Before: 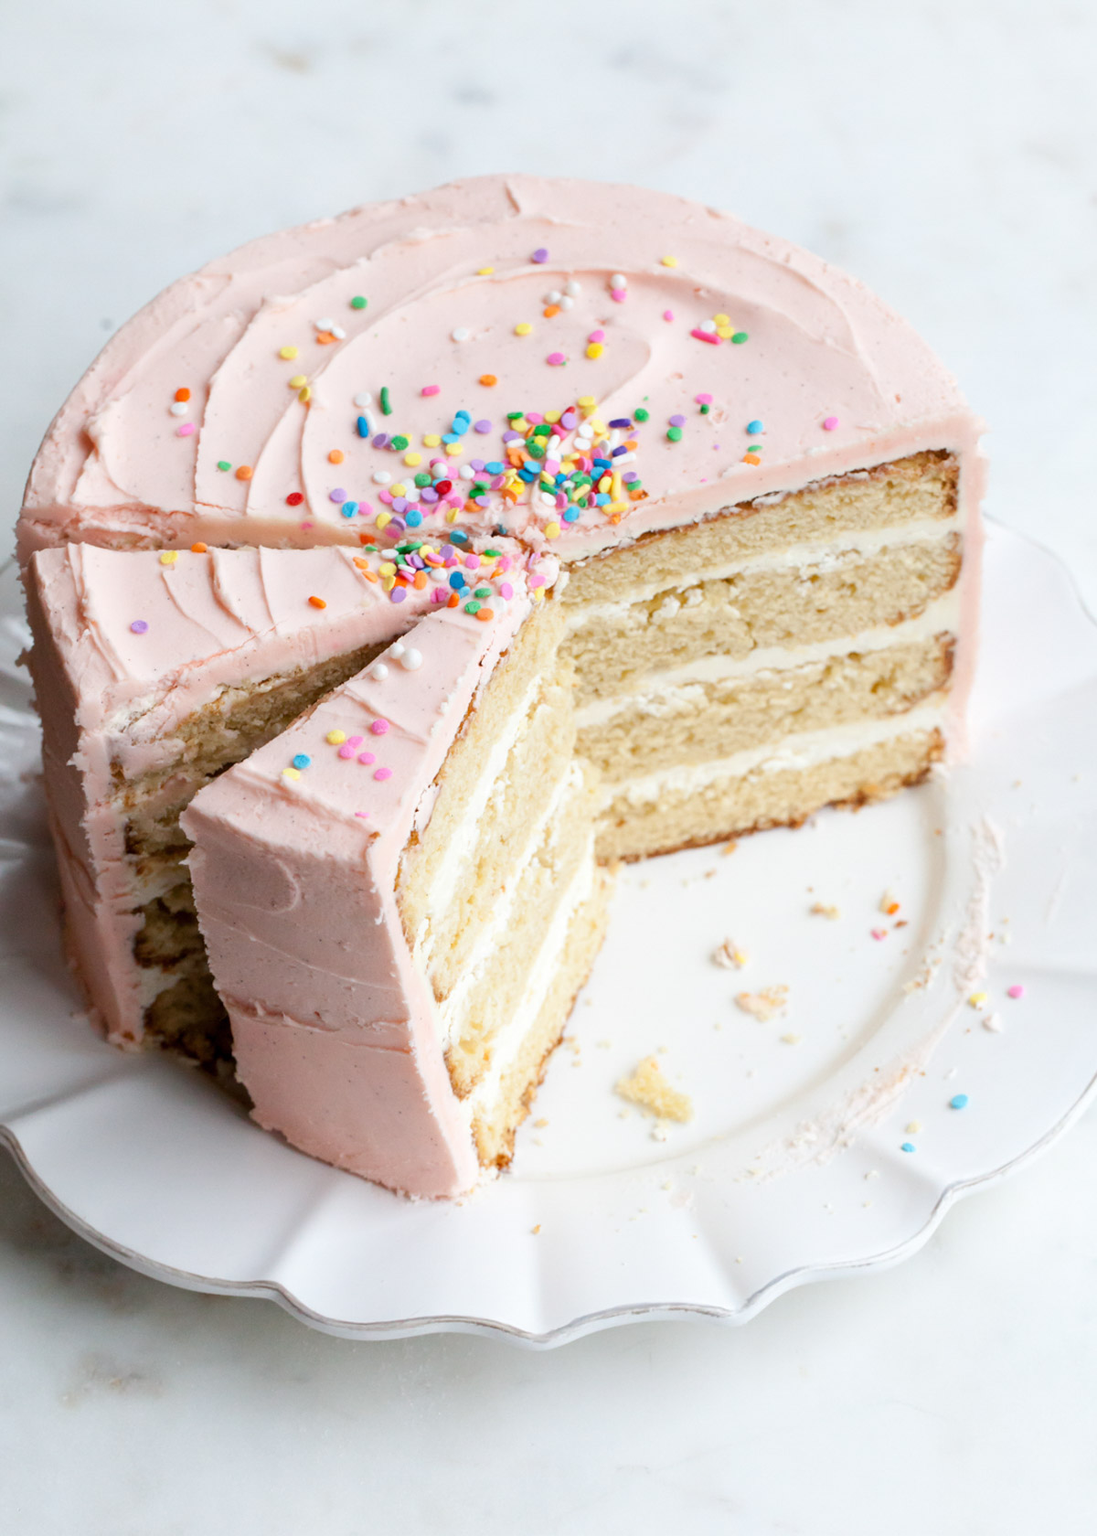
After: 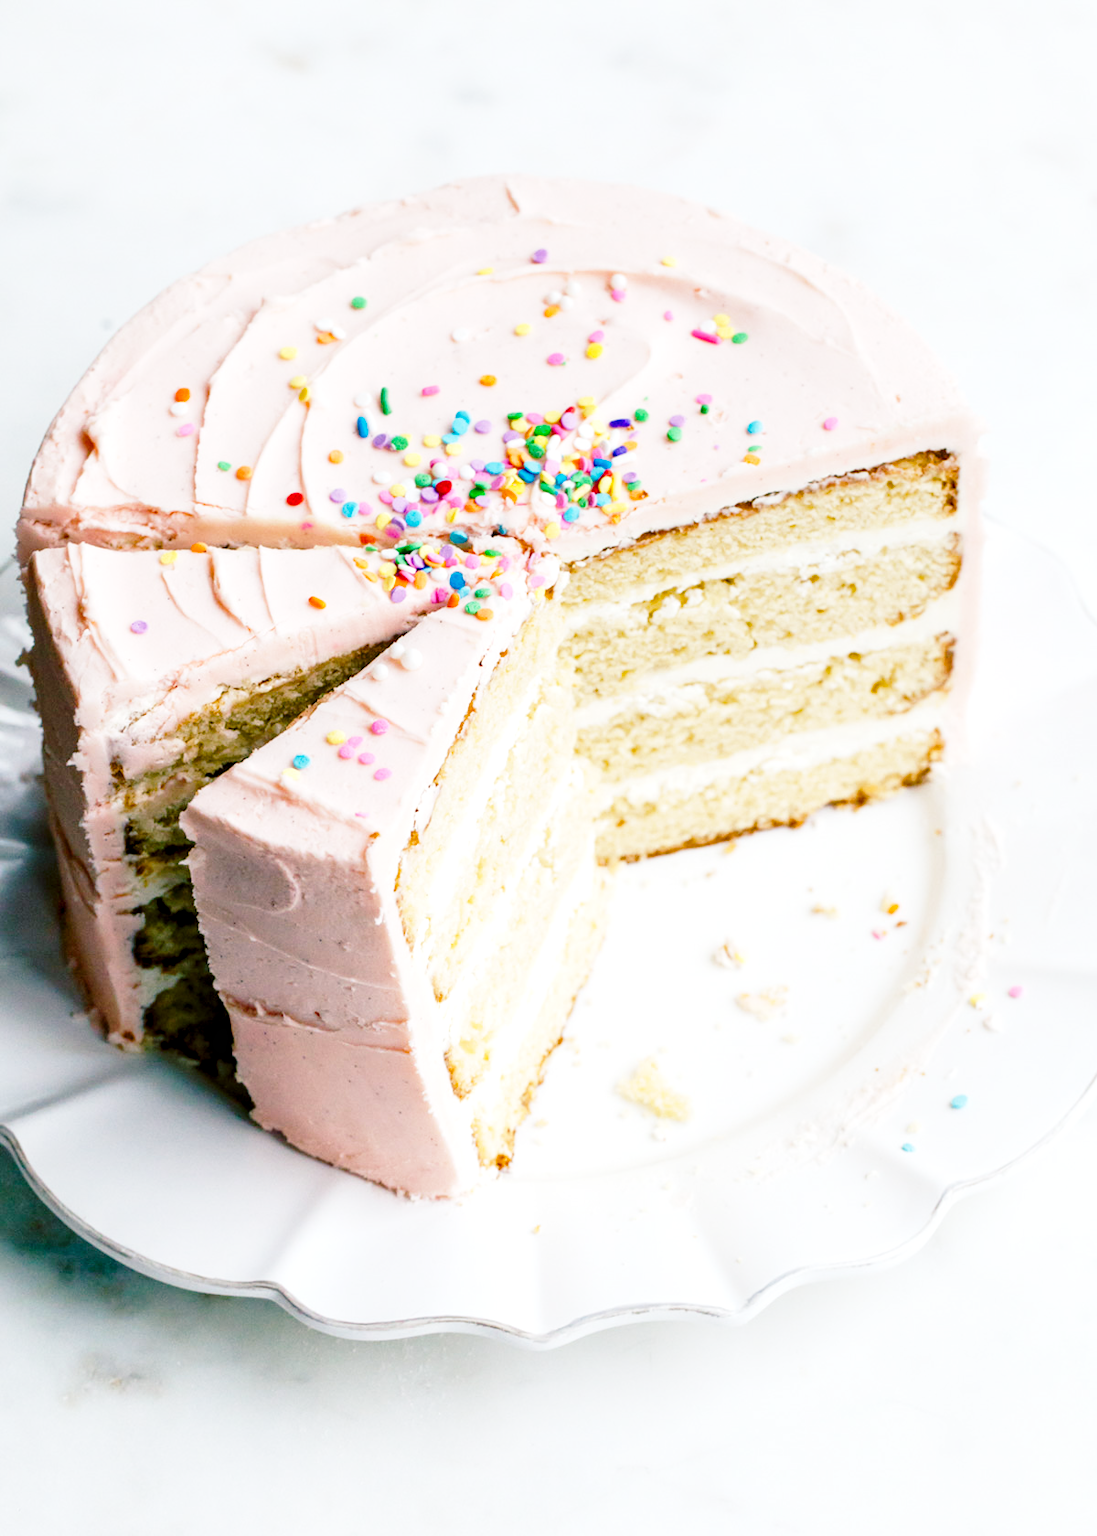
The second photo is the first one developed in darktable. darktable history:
base curve: curves: ch0 [(0, 0) (0.028, 0.03) (0.121, 0.232) (0.46, 0.748) (0.859, 0.968) (1, 1)], preserve colors none
color balance rgb: shadows lift › luminance -28.554%, shadows lift › chroma 10.158%, shadows lift › hue 228.53°, global offset › luminance -0.473%, perceptual saturation grading › global saturation 20%, perceptual saturation grading › highlights -25.558%, perceptual saturation grading › shadows 25.238%, global vibrance 20%
local contrast: detail 130%
tone equalizer: on, module defaults
